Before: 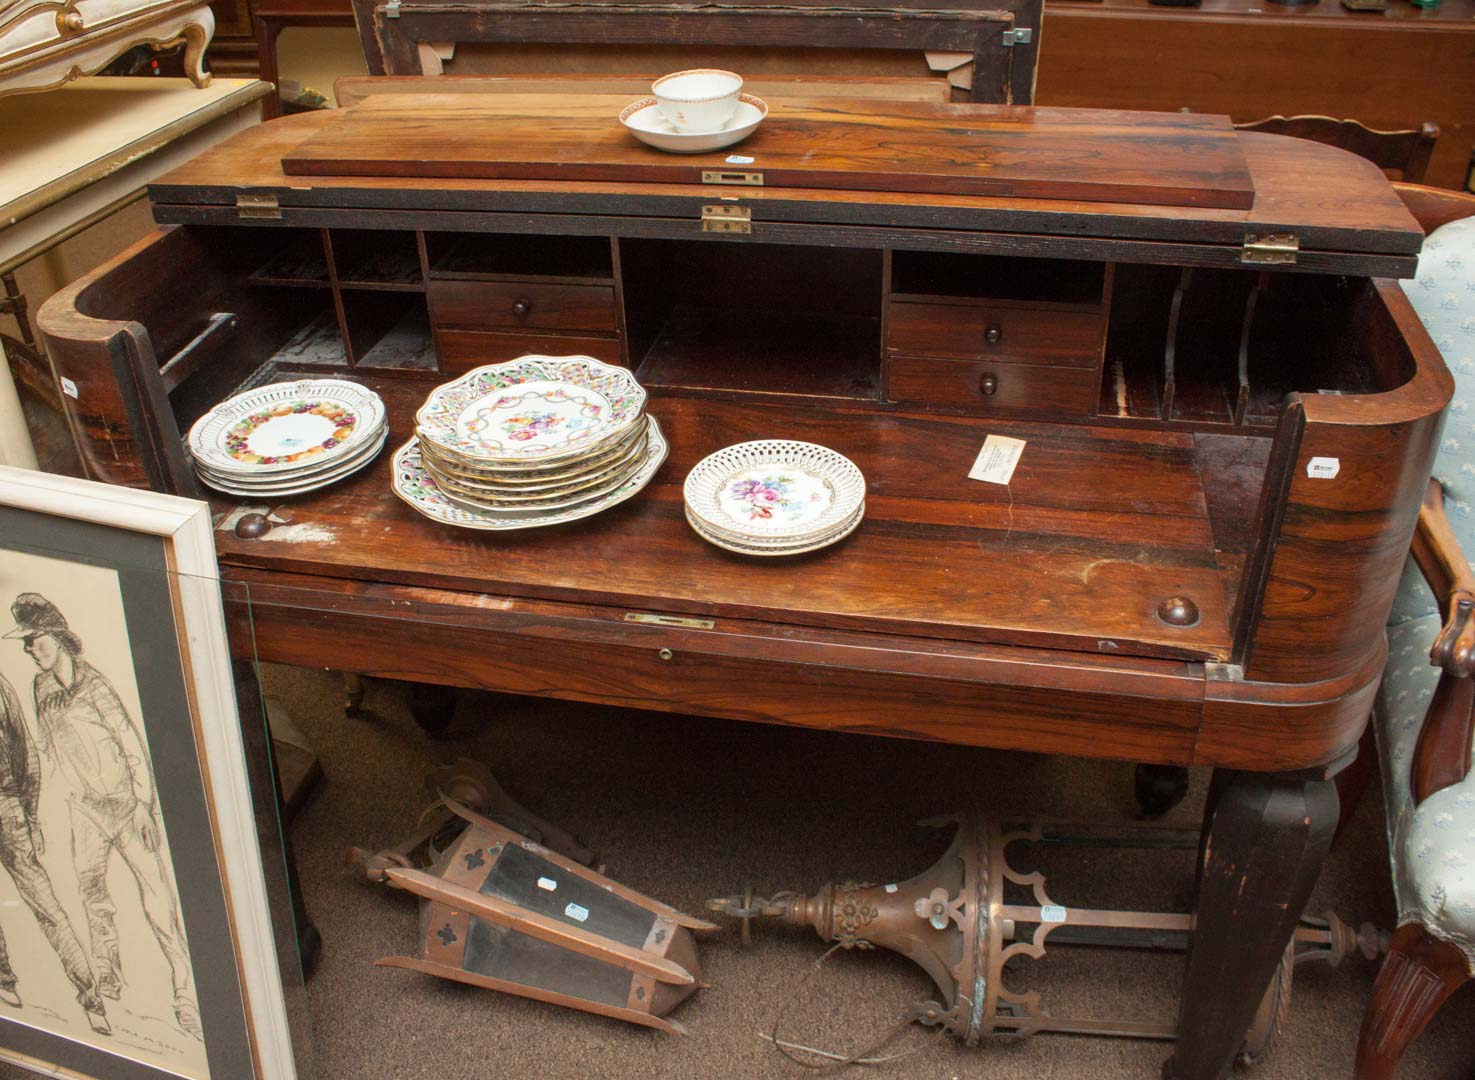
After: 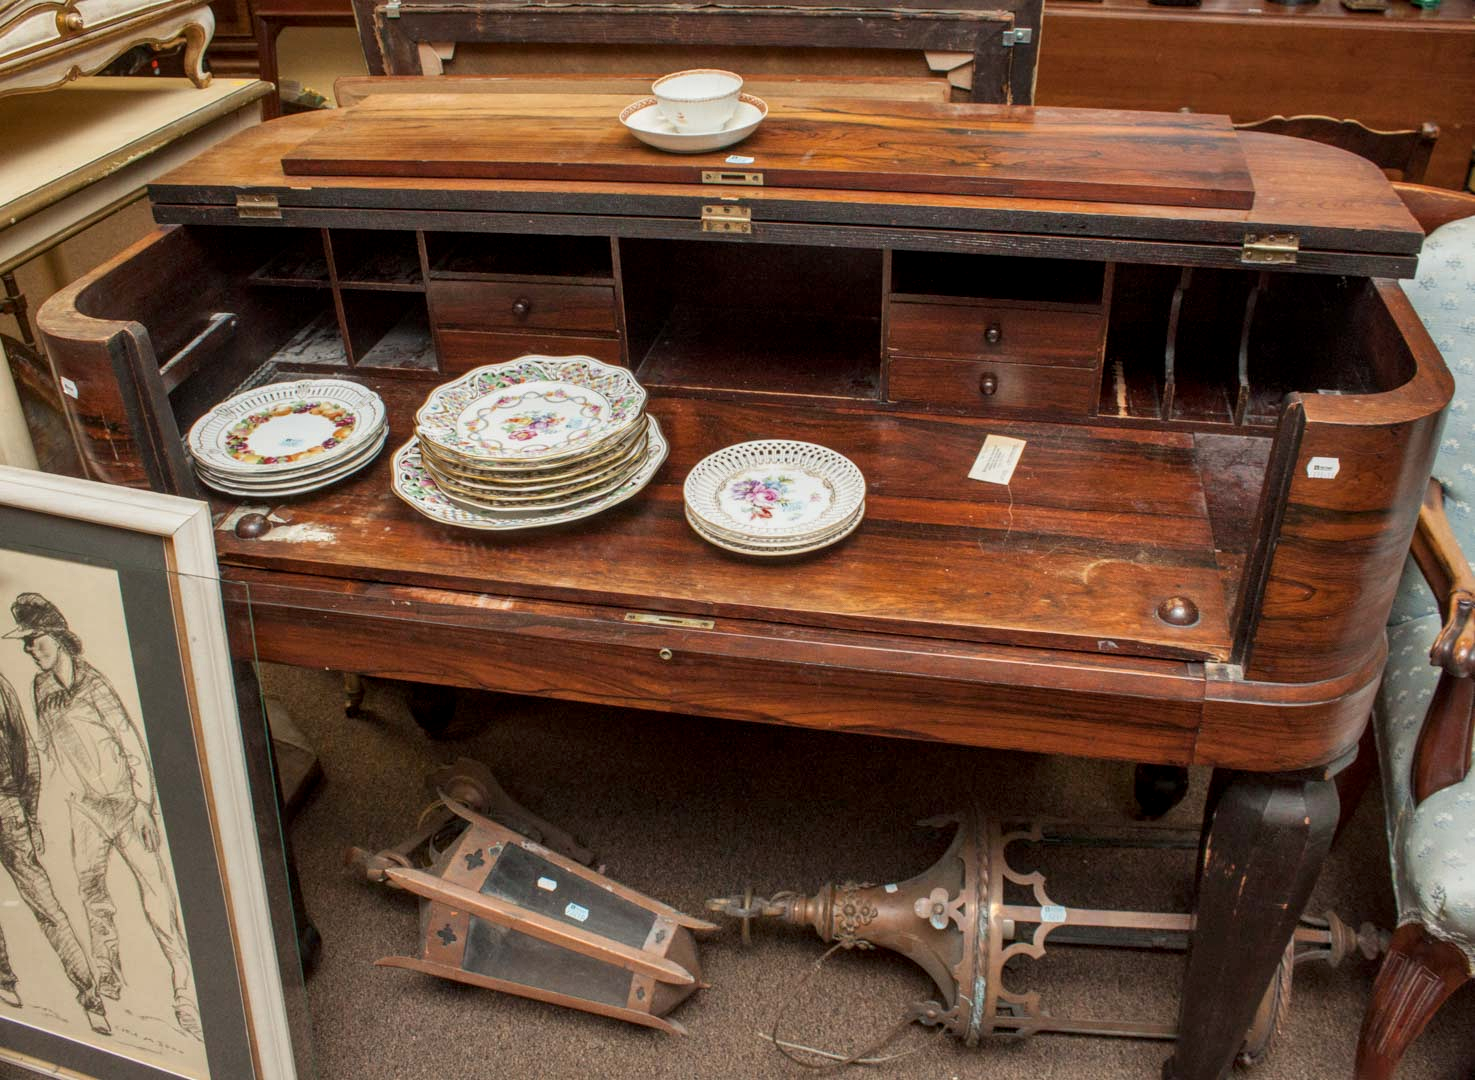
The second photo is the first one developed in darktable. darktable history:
shadows and highlights: white point adjustment -3.74, highlights -63.58, soften with gaussian
local contrast: highlights 26%, detail 130%
